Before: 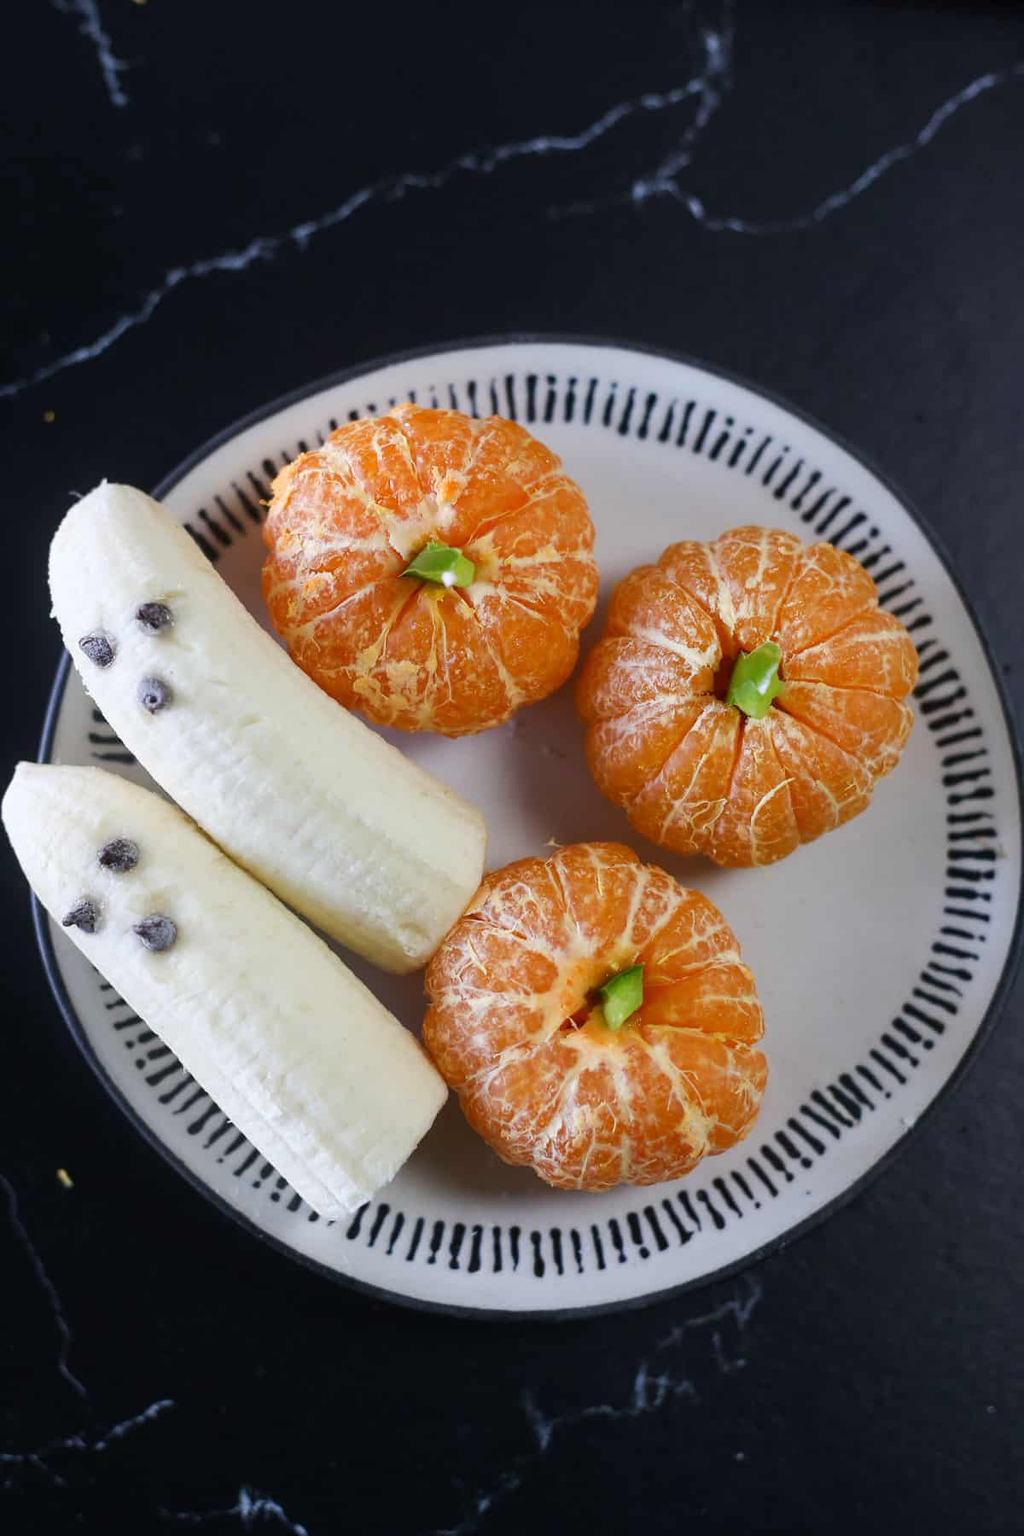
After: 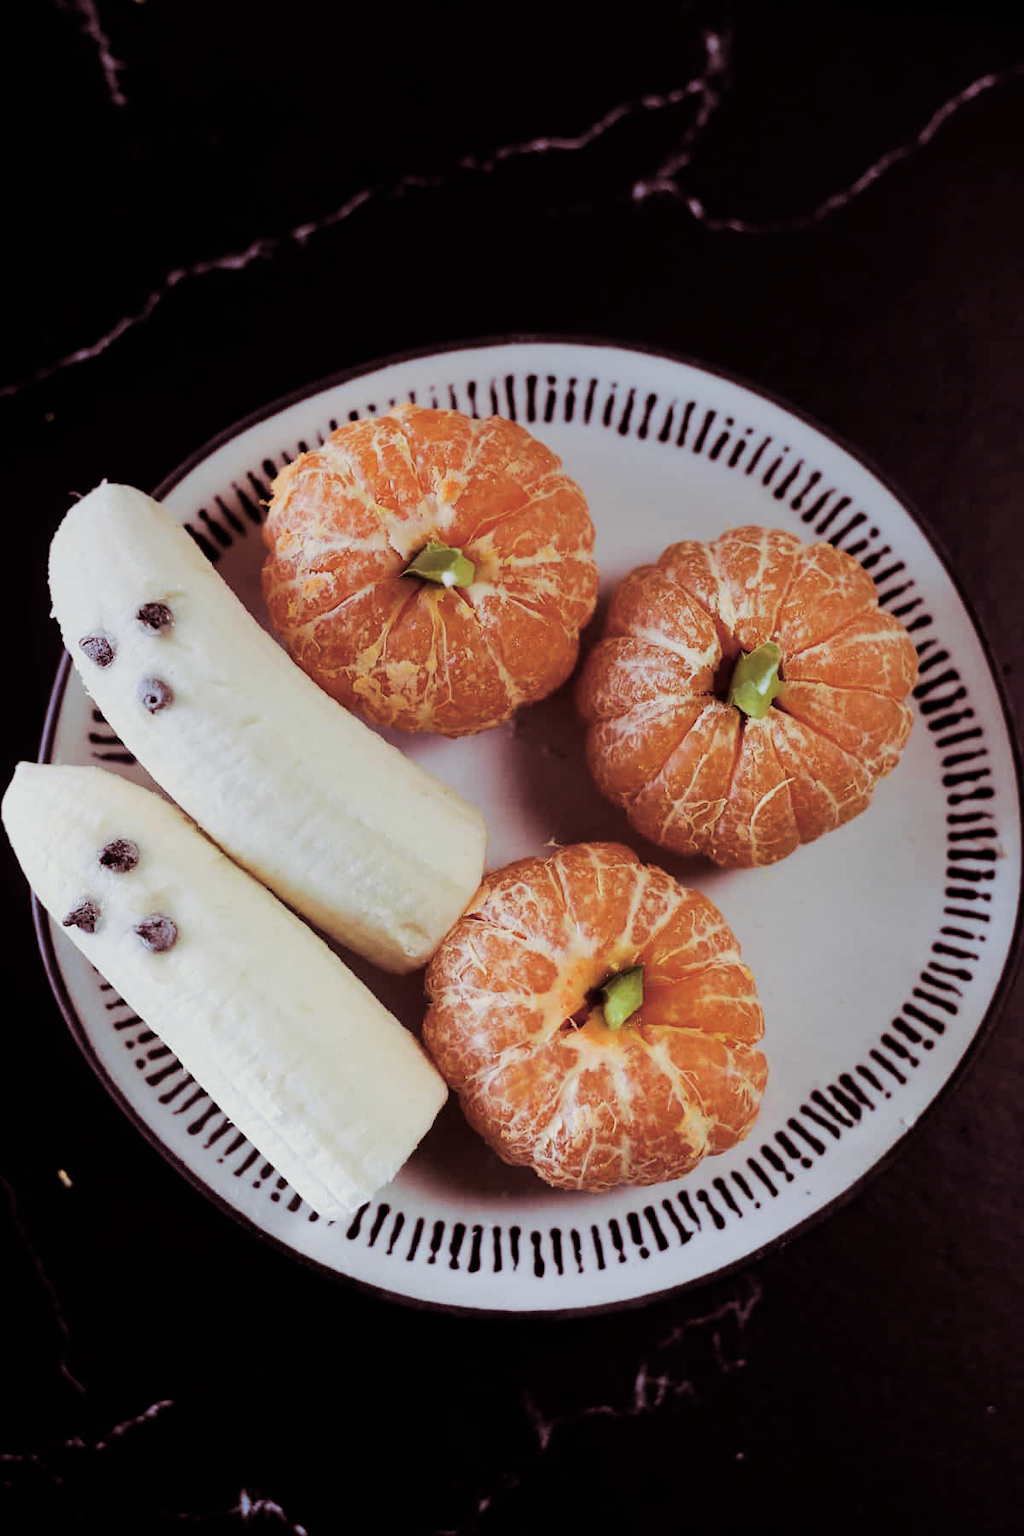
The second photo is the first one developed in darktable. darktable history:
graduated density: rotation -0.352°, offset 57.64
split-toning: on, module defaults
filmic rgb: black relative exposure -7.65 EV, white relative exposure 4.56 EV, hardness 3.61
tone equalizer: -8 EV -0.75 EV, -7 EV -0.7 EV, -6 EV -0.6 EV, -5 EV -0.4 EV, -3 EV 0.4 EV, -2 EV 0.6 EV, -1 EV 0.7 EV, +0 EV 0.75 EV, edges refinement/feathering 500, mask exposure compensation -1.57 EV, preserve details no
